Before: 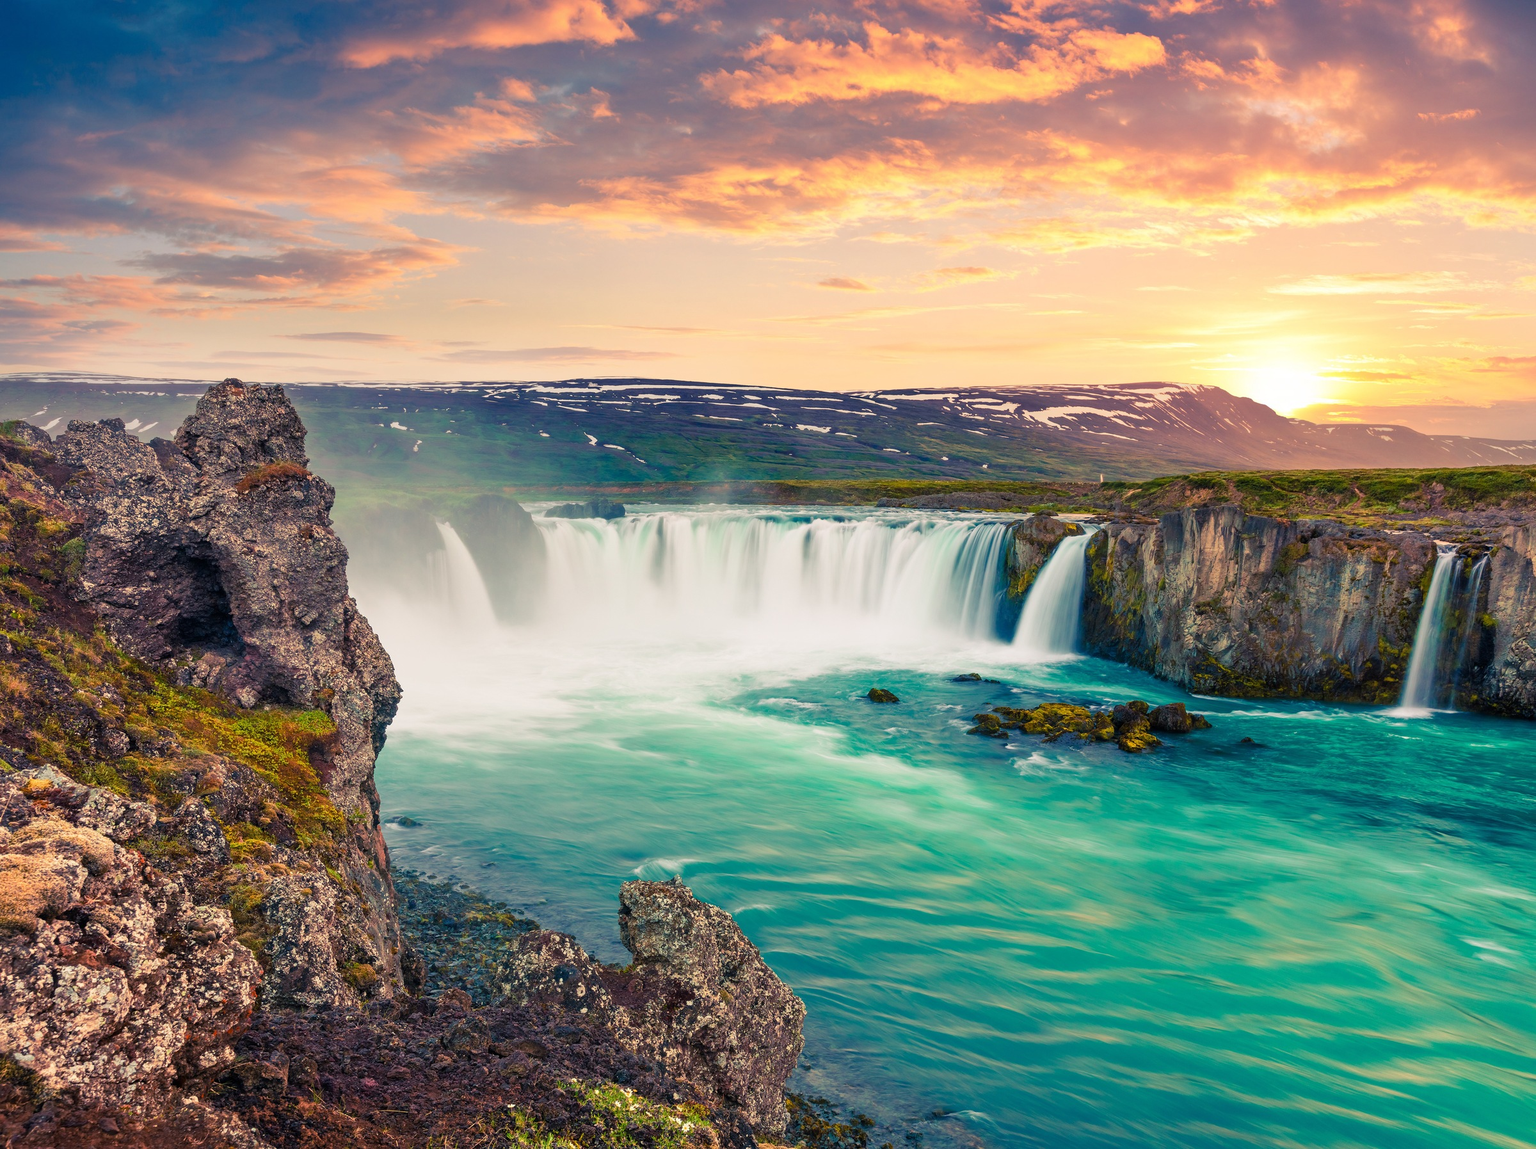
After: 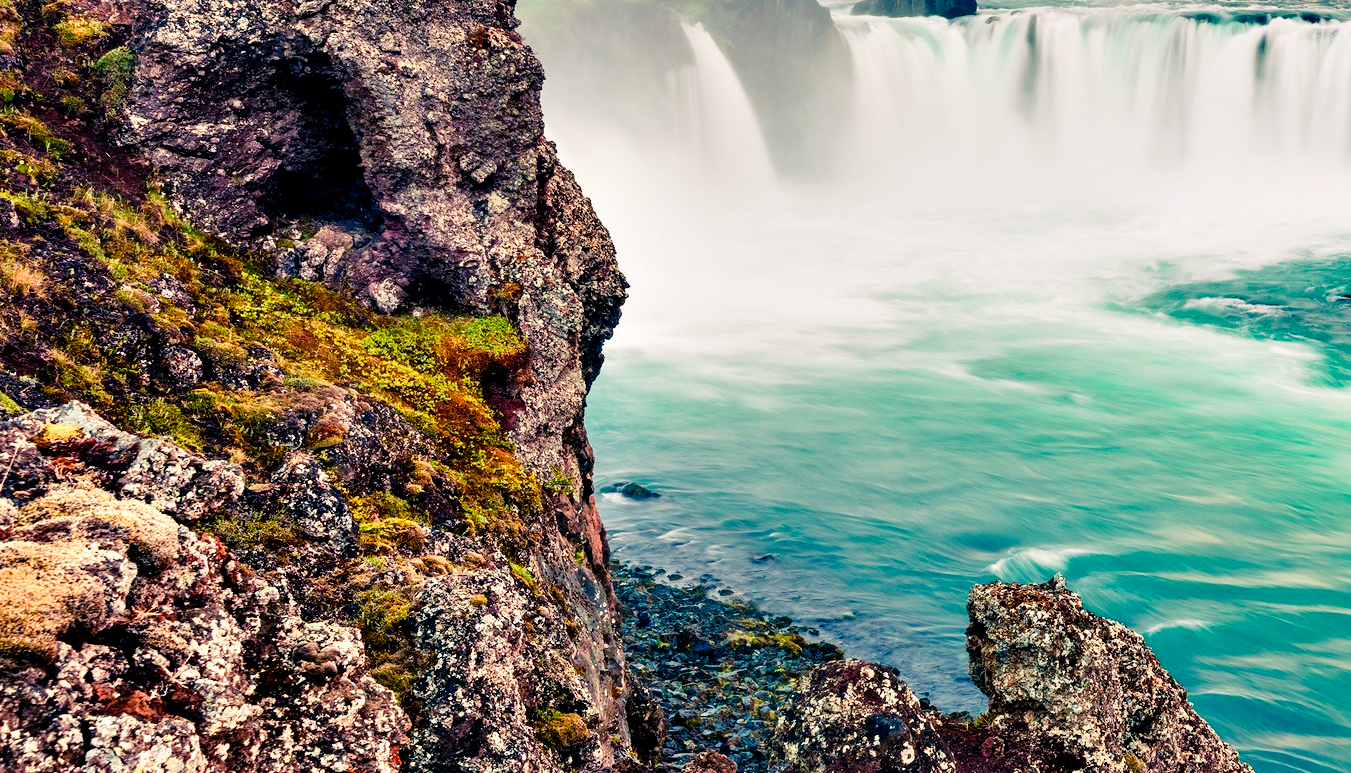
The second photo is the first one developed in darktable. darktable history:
contrast equalizer: octaves 7, y [[0.6 ×6], [0.55 ×6], [0 ×6], [0 ×6], [0 ×6]]
tone curve: curves: ch0 [(0.017, 0) (0.122, 0.046) (0.295, 0.297) (0.449, 0.505) (0.559, 0.629) (0.729, 0.796) (0.879, 0.898) (1, 0.97)]; ch1 [(0, 0) (0.393, 0.4) (0.447, 0.447) (0.485, 0.497) (0.522, 0.503) (0.539, 0.52) (0.606, 0.6) (0.696, 0.679) (1, 1)]; ch2 [(0, 0) (0.369, 0.388) (0.449, 0.431) (0.499, 0.501) (0.516, 0.536) (0.604, 0.599) (0.741, 0.763) (1, 1)], preserve colors none
crop: top 44.192%, right 43.676%, bottom 12.731%
tone equalizer: -7 EV 0.132 EV
